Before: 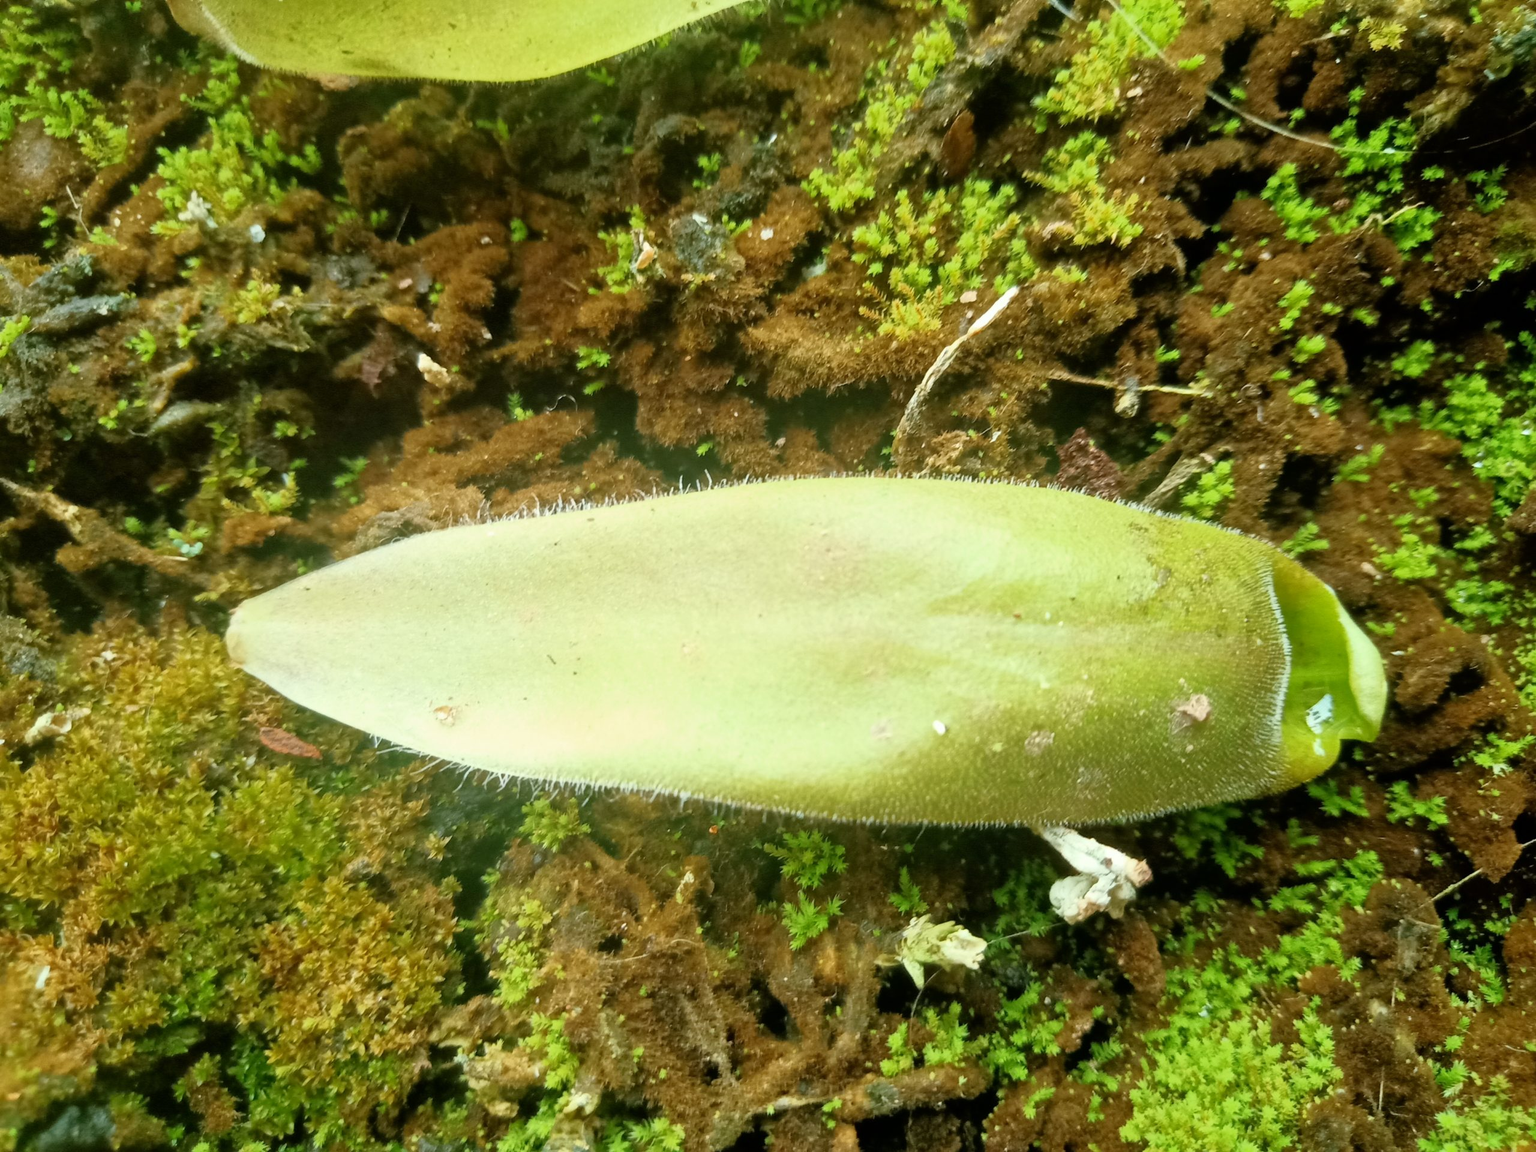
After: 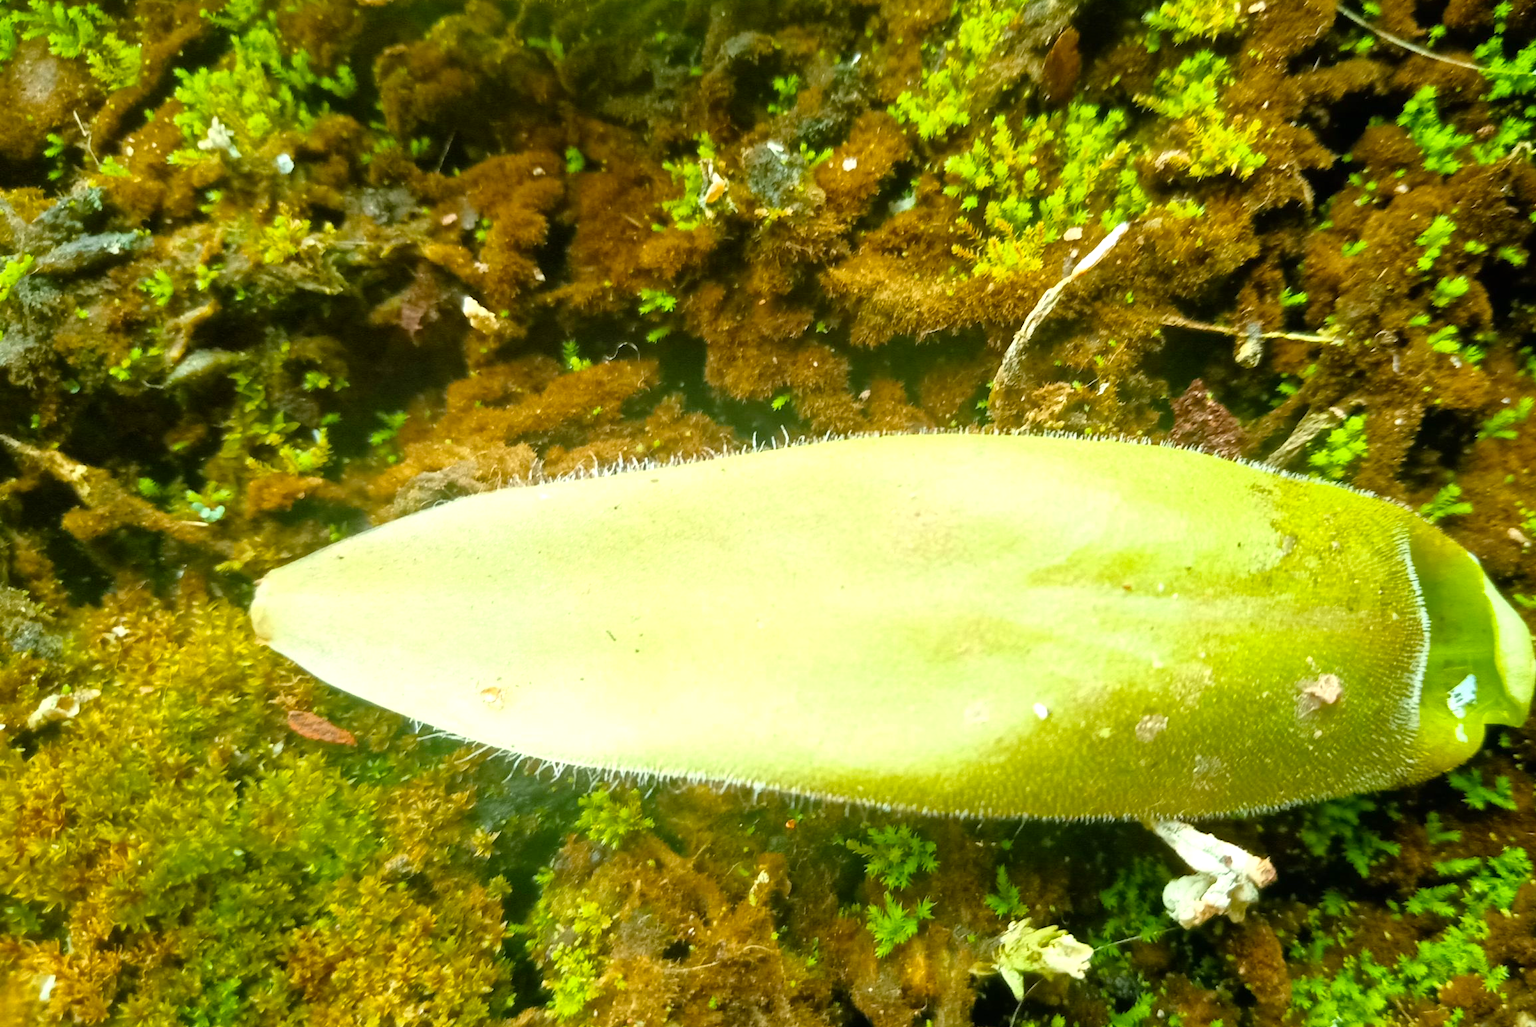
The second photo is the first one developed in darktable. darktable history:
color balance rgb: perceptual saturation grading › global saturation 20%, global vibrance 20%
crop: top 7.49%, right 9.717%, bottom 11.943%
exposure: black level correction 0, exposure 0.4 EV, compensate exposure bias true, compensate highlight preservation false
